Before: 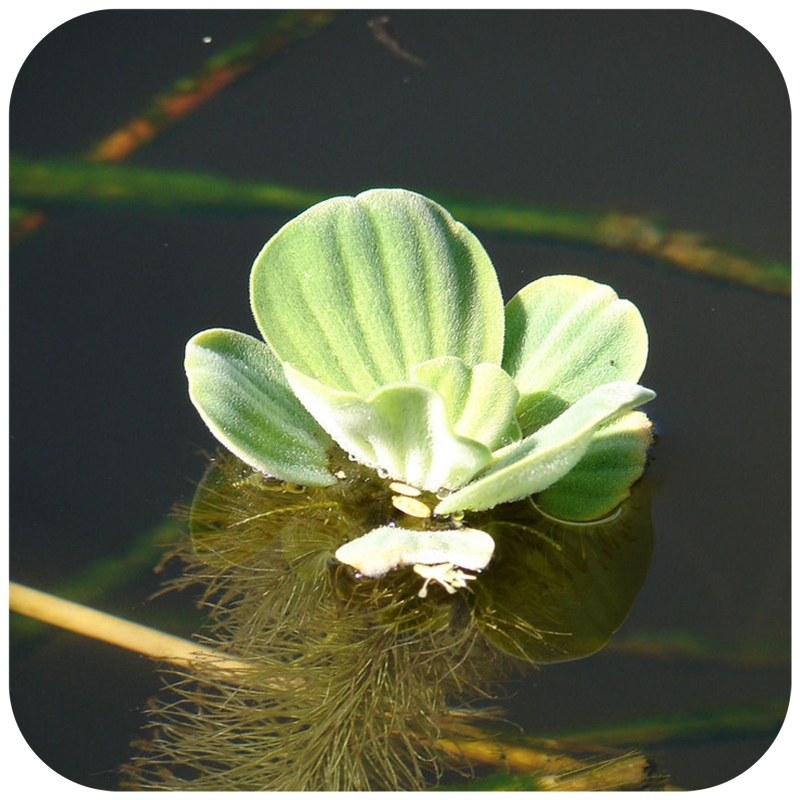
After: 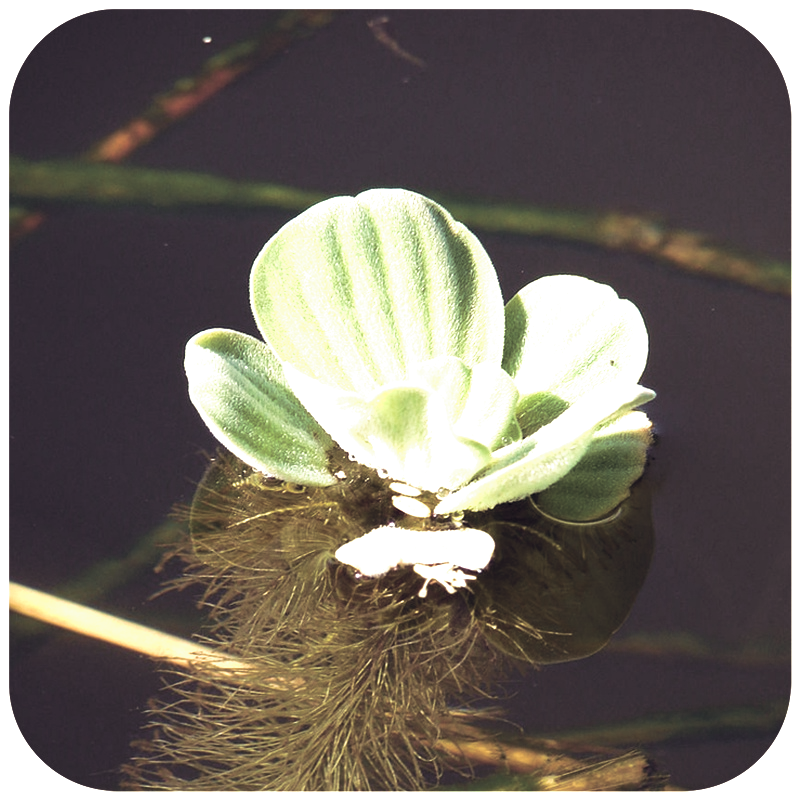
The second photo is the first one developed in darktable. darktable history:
color balance rgb: highlights gain › chroma 2.94%, highlights gain › hue 60.57°, global offset › chroma 0.25%, global offset › hue 256.52°, perceptual saturation grading › global saturation 20%, perceptual saturation grading › highlights -50%, perceptual saturation grading › shadows 30%, contrast 15%
exposure: black level correction 0, exposure 0.5 EV, compensate exposure bias true, compensate highlight preservation false
split-toning: shadows › saturation 0.2
velvia: on, module defaults
